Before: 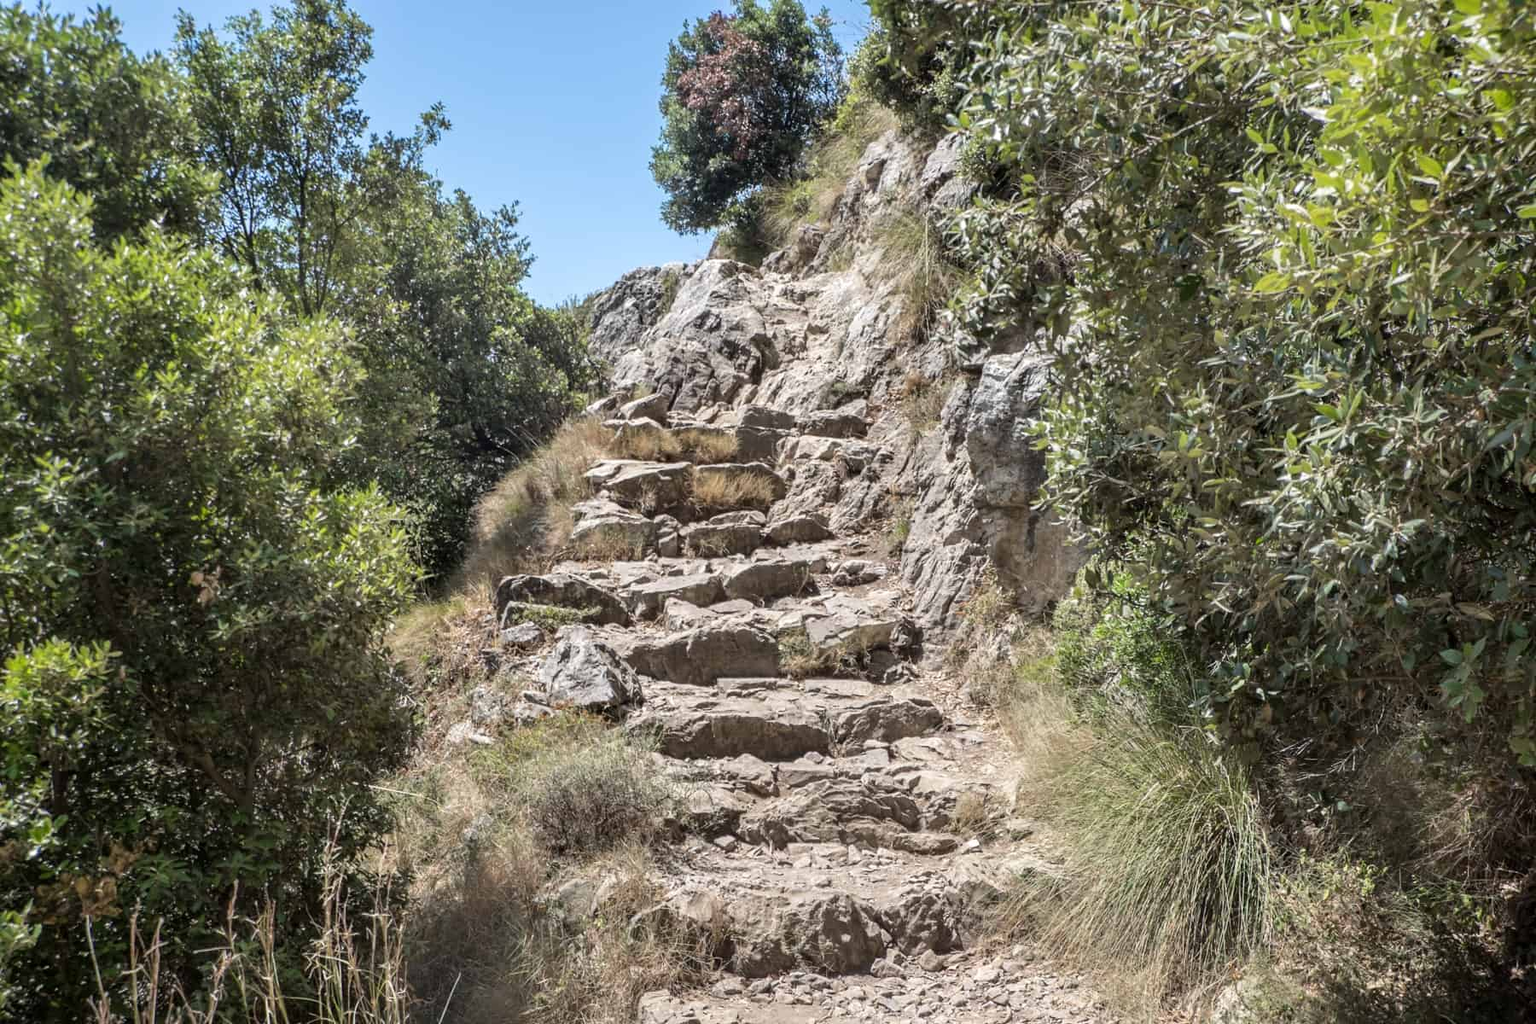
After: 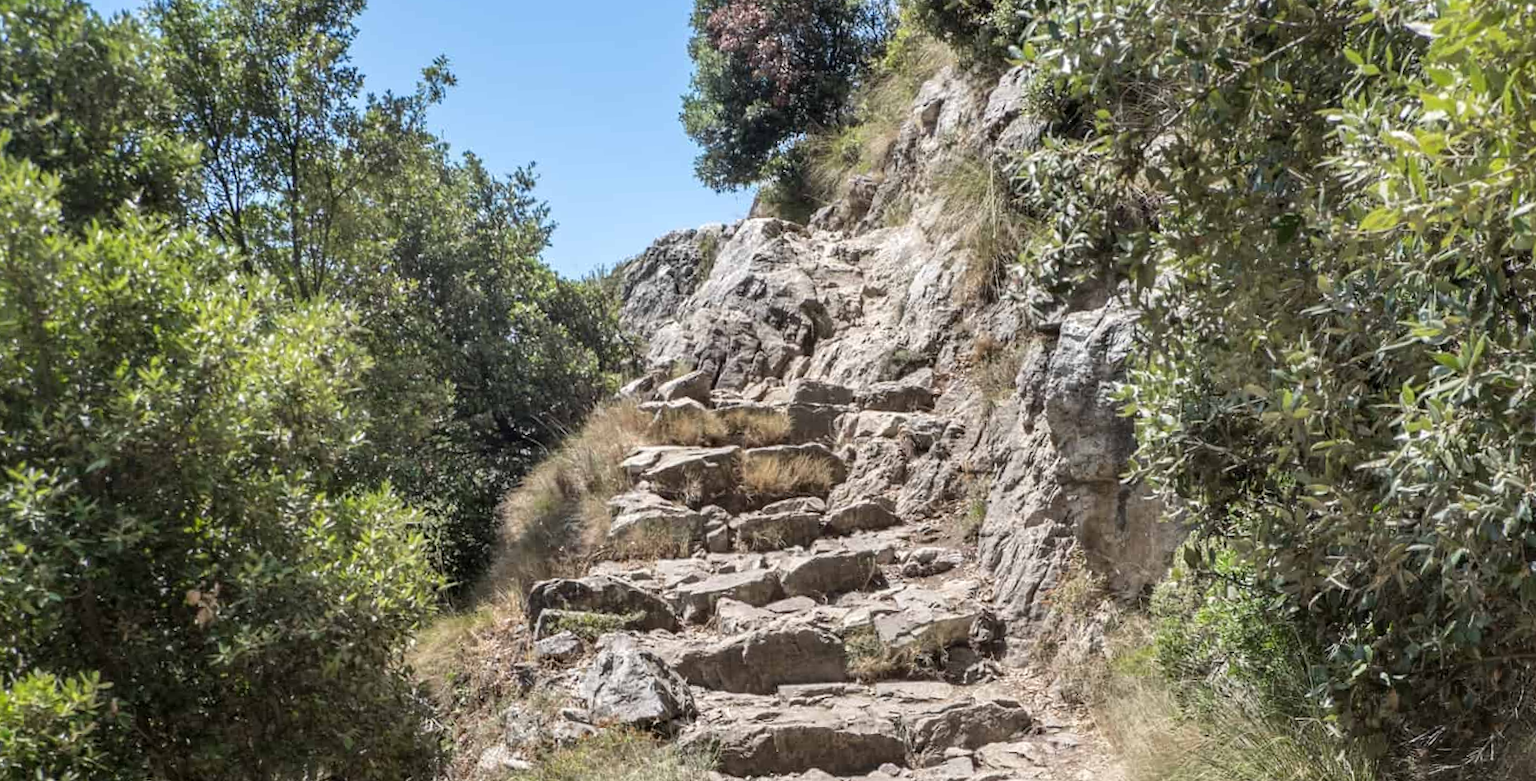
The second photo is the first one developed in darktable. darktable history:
rotate and perspective: rotation -2.29°, automatic cropping off
crop: left 3.015%, top 8.969%, right 9.647%, bottom 26.457%
